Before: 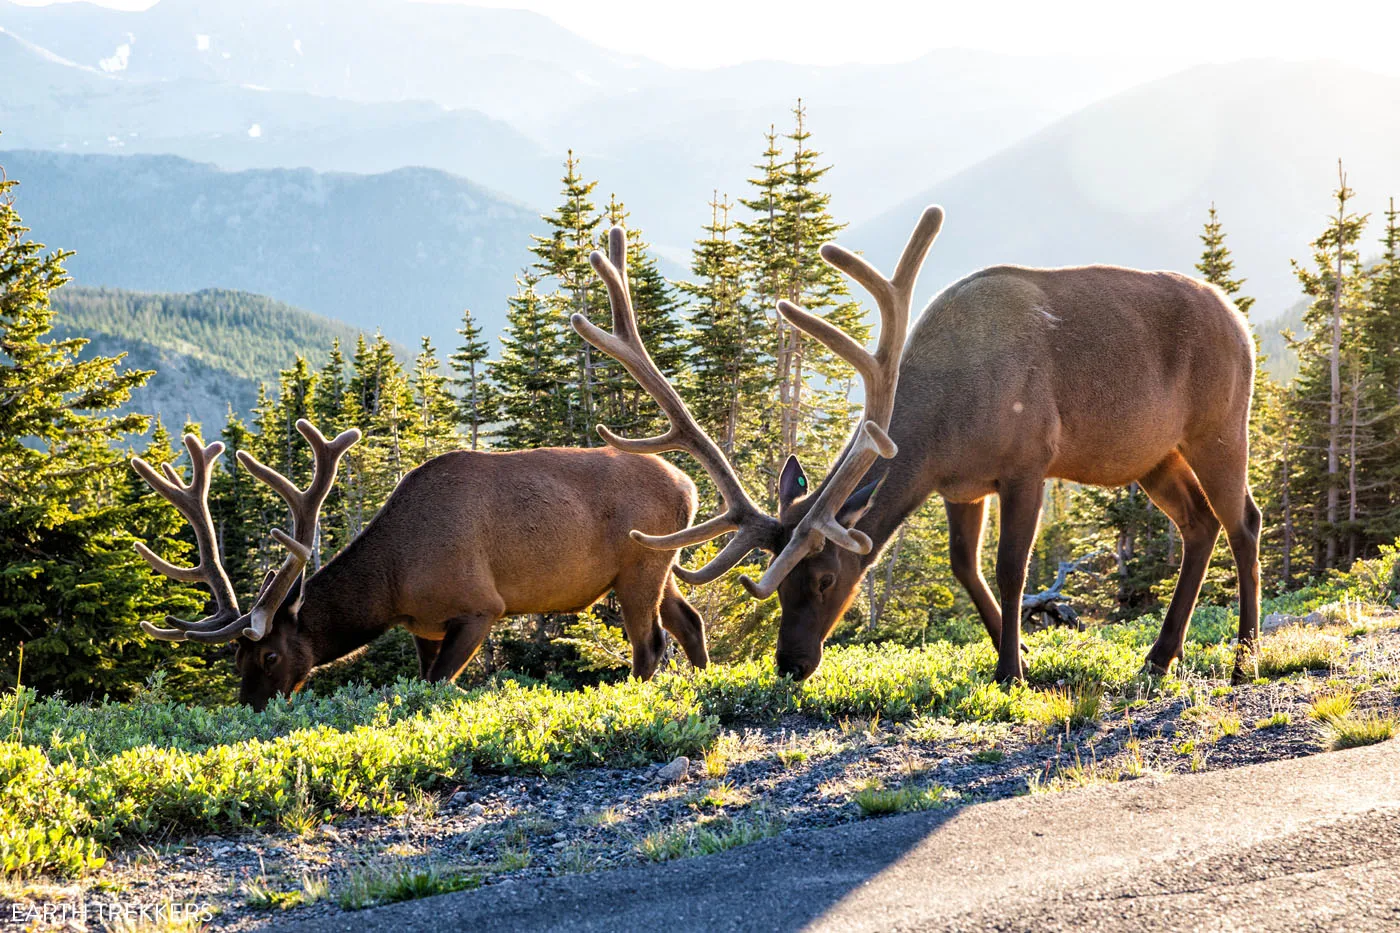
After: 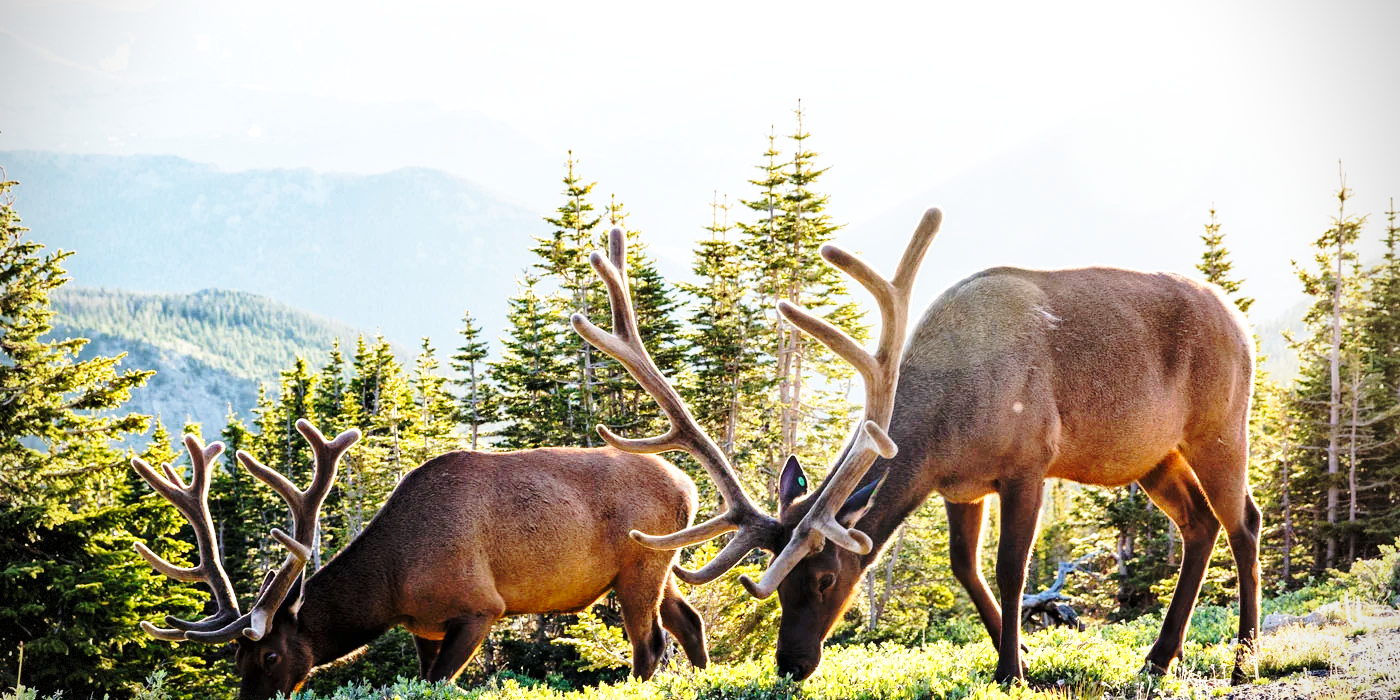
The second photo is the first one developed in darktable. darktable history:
vignetting: fall-off start 79.72%, dithering 8-bit output, unbound false
crop: bottom 24.95%
base curve: curves: ch0 [(0, 0) (0.036, 0.037) (0.121, 0.228) (0.46, 0.76) (0.859, 0.983) (1, 1)], preserve colors none
